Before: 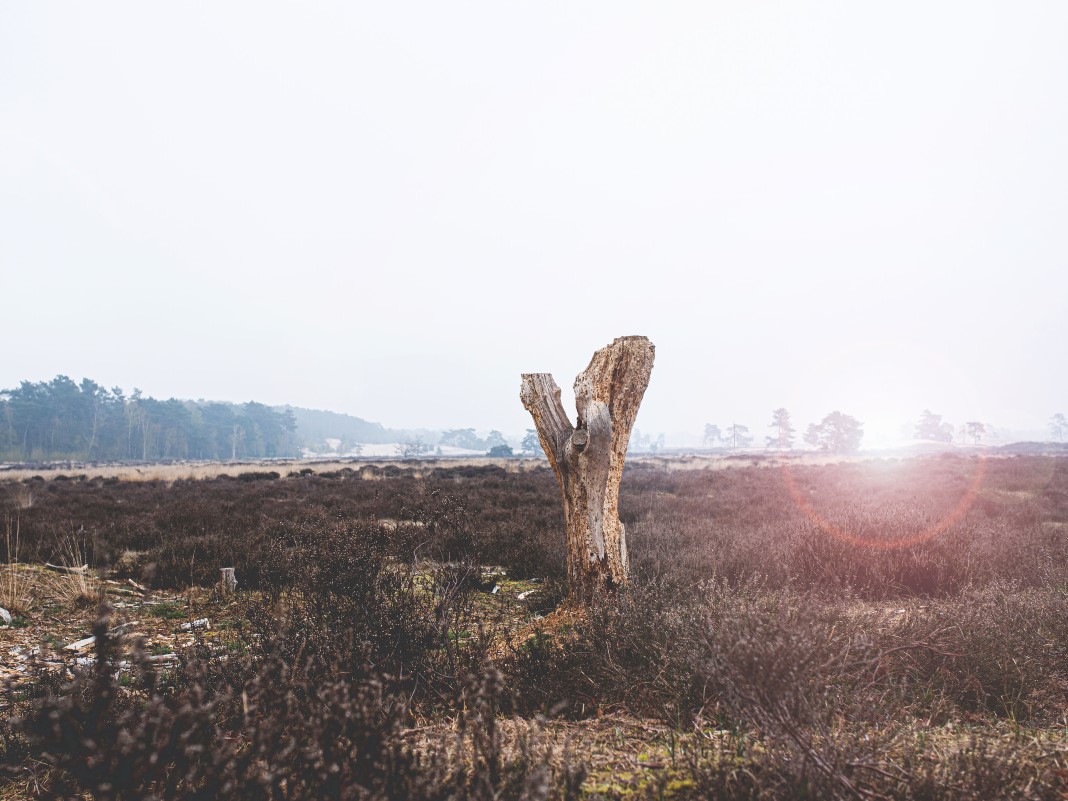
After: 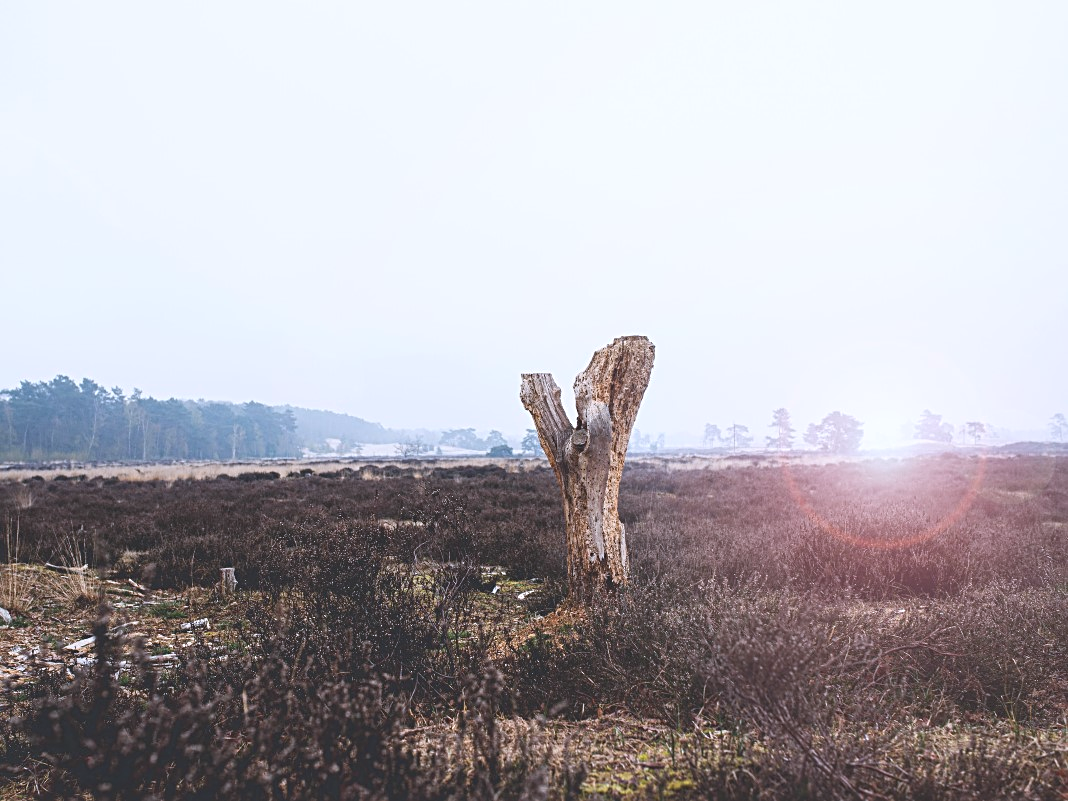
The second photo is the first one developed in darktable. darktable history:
color calibration: illuminant as shot in camera, x 0.358, y 0.373, temperature 4628.91 K
sharpen: radius 2.529, amount 0.323
